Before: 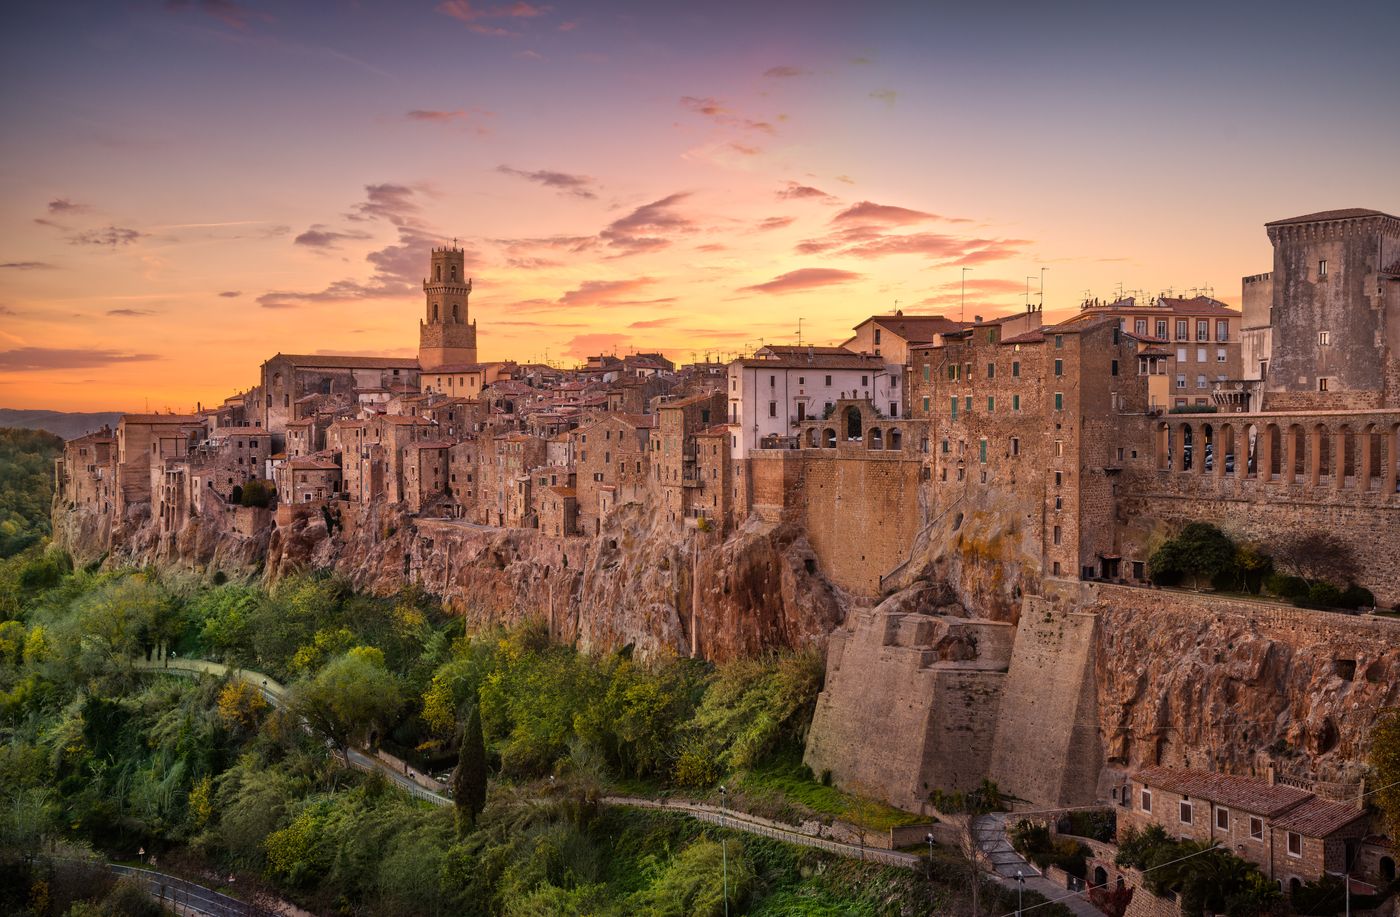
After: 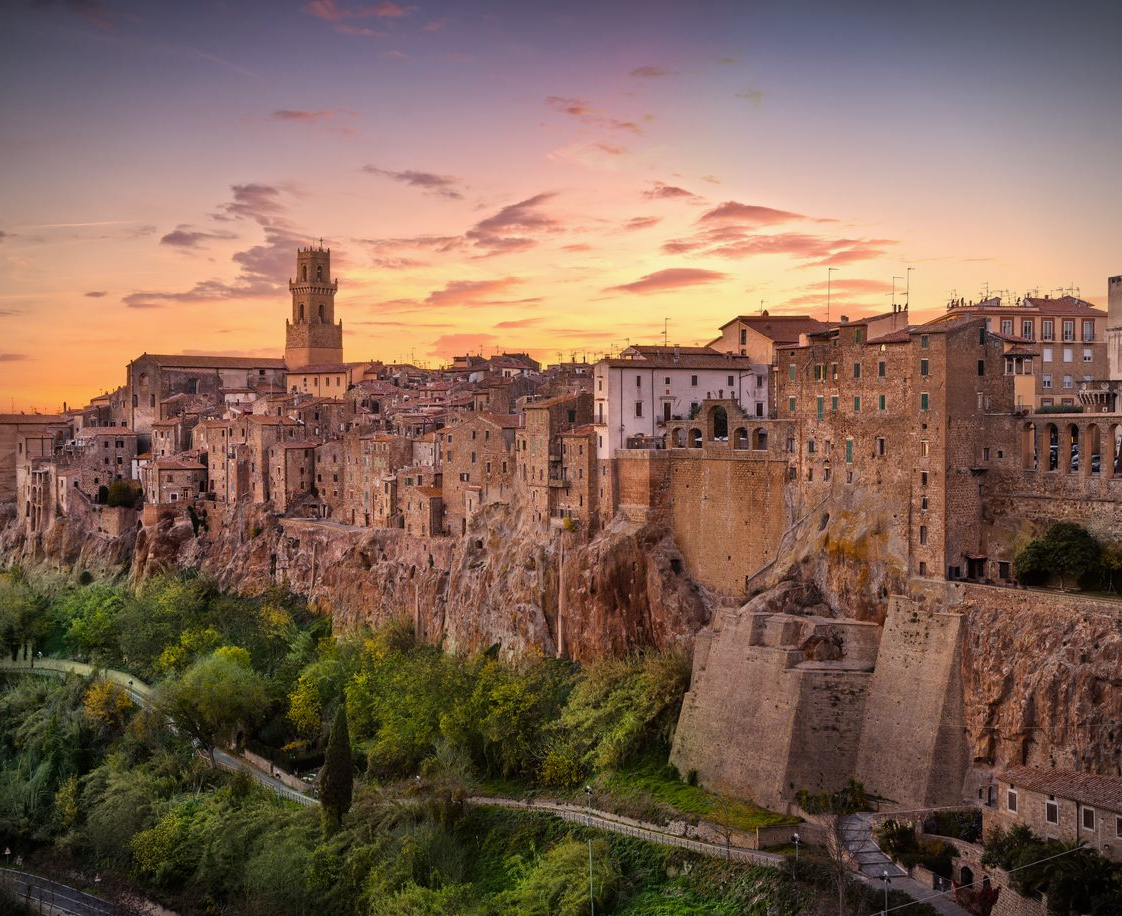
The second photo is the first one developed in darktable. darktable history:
crop and rotate: left 9.597%, right 10.195%
white balance: red 0.982, blue 1.018
vignetting: fall-off start 91.19%
